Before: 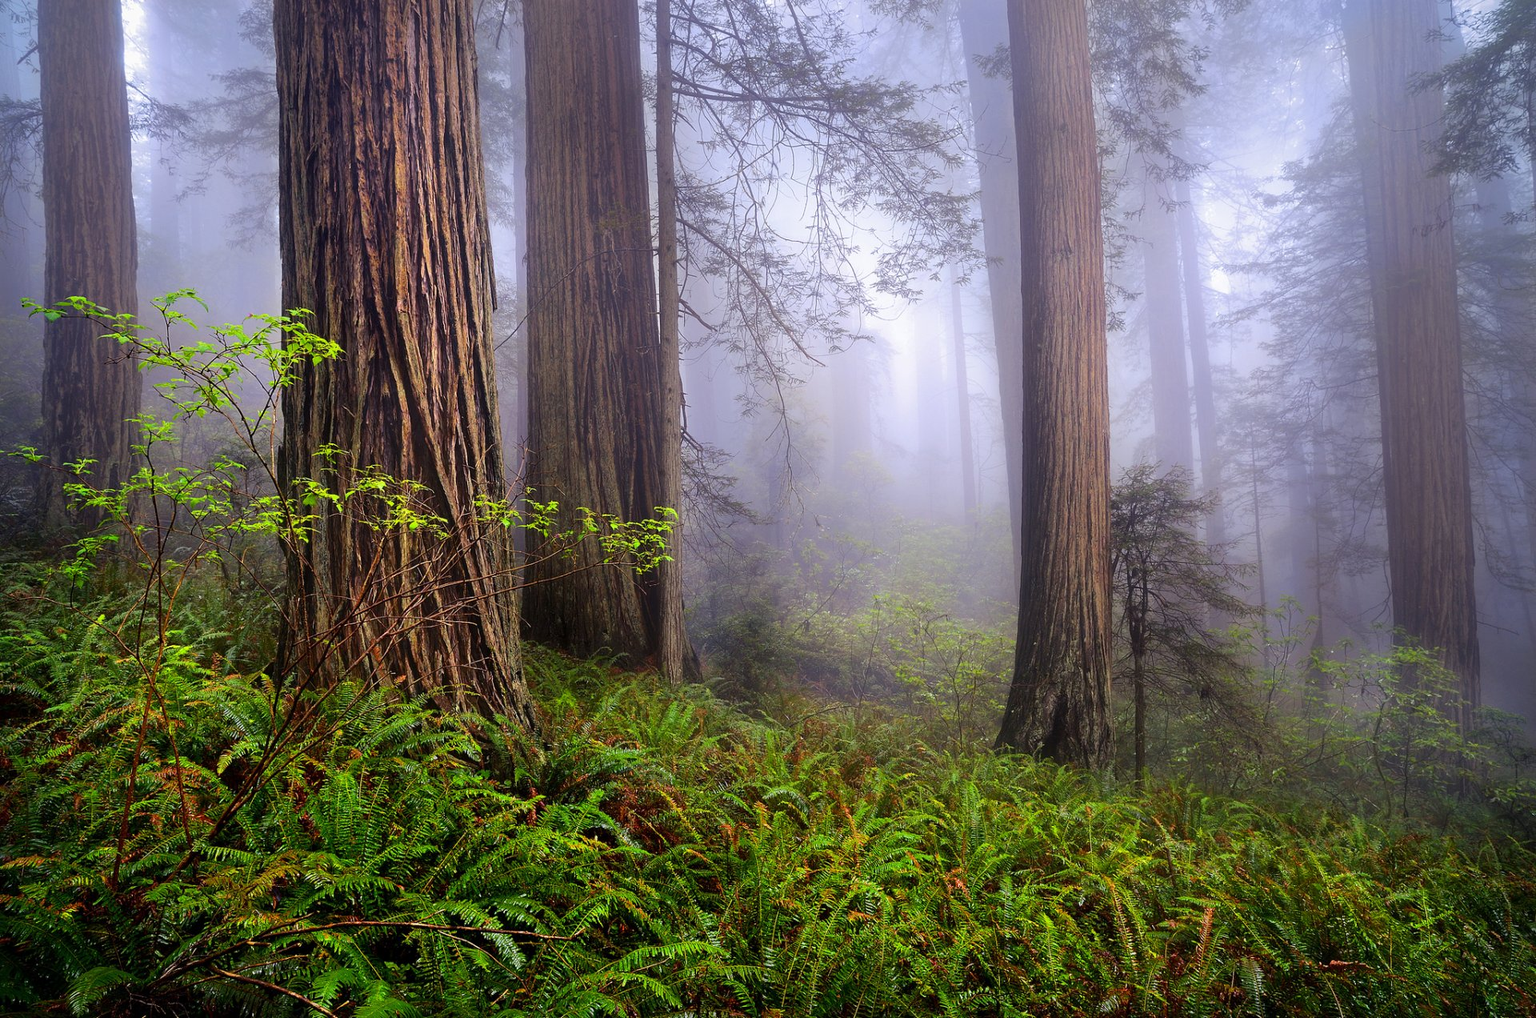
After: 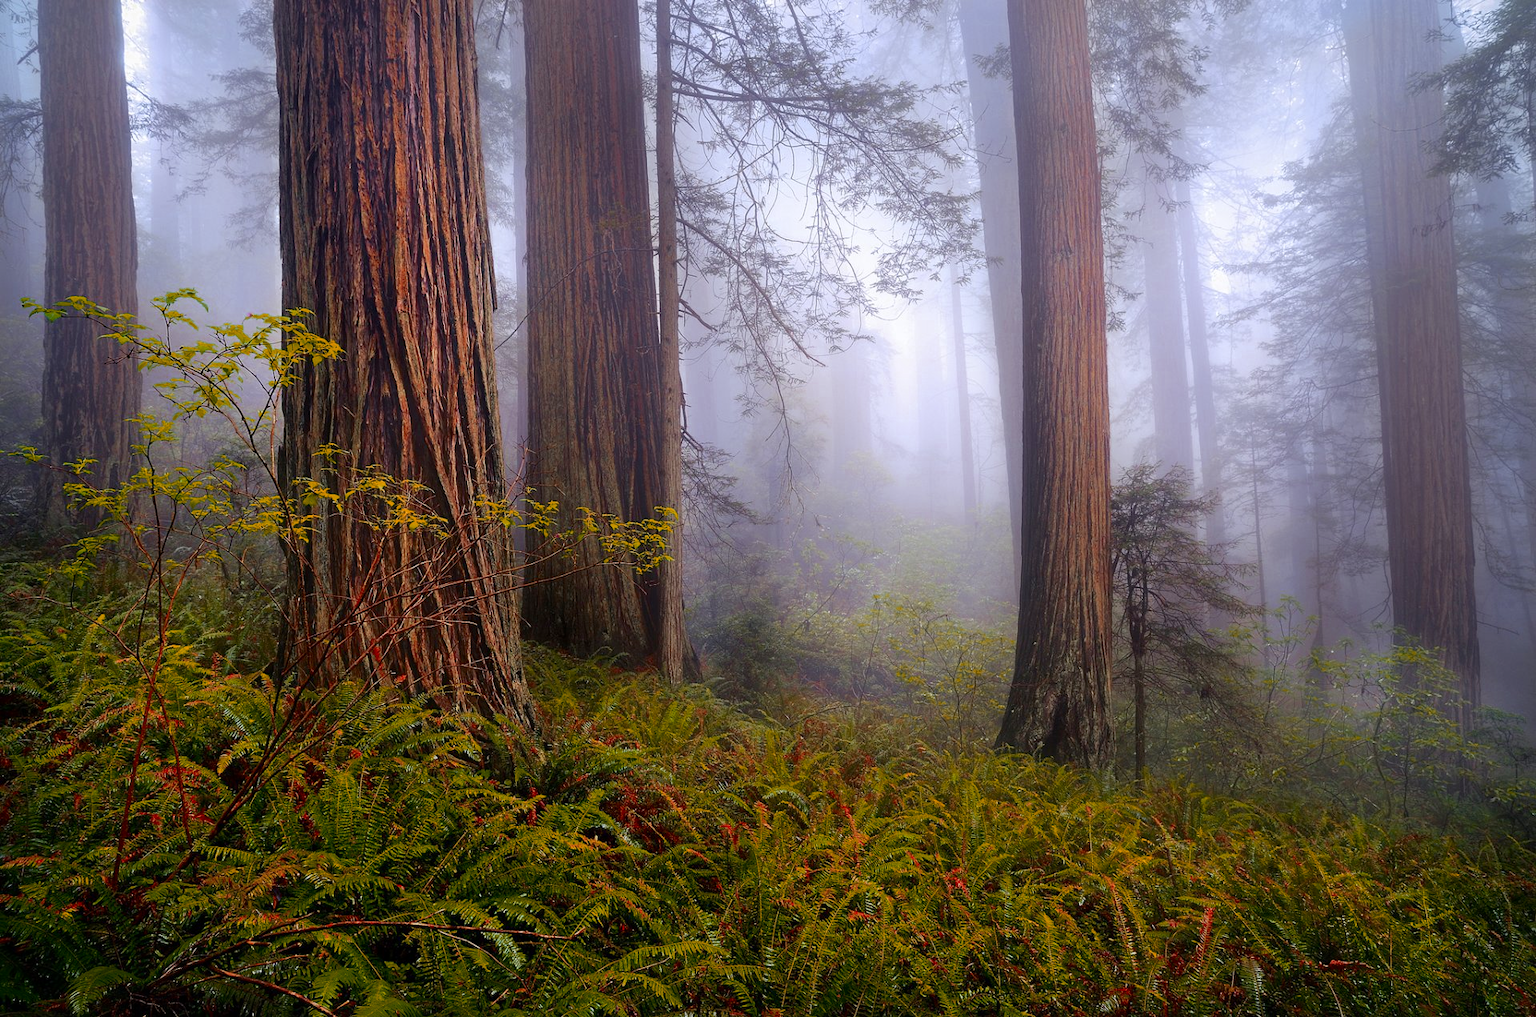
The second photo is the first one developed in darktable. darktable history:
contrast brightness saturation: contrast 0.036, saturation 0.151
exposure: compensate highlight preservation false
color zones: curves: ch0 [(0, 0.299) (0.25, 0.383) (0.456, 0.352) (0.736, 0.571)]; ch1 [(0, 0.63) (0.151, 0.568) (0.254, 0.416) (0.47, 0.558) (0.732, 0.37) (0.909, 0.492)]; ch2 [(0.004, 0.604) (0.158, 0.443) (0.257, 0.403) (0.761, 0.468)]
